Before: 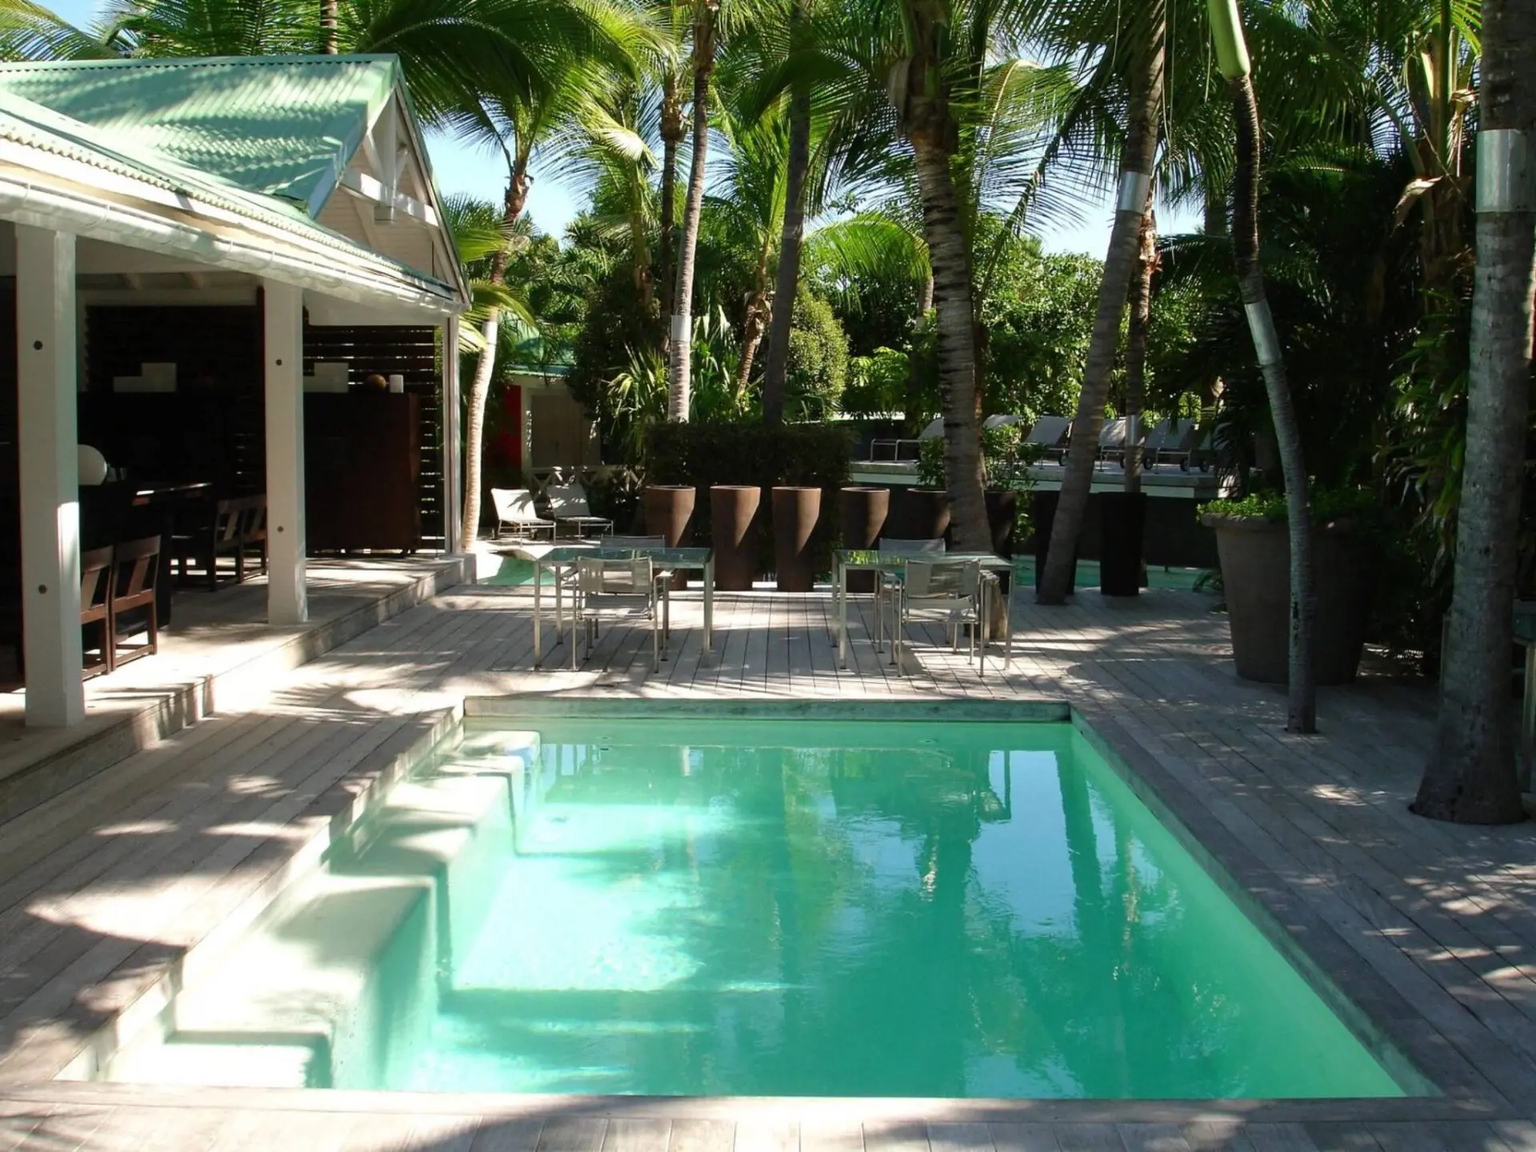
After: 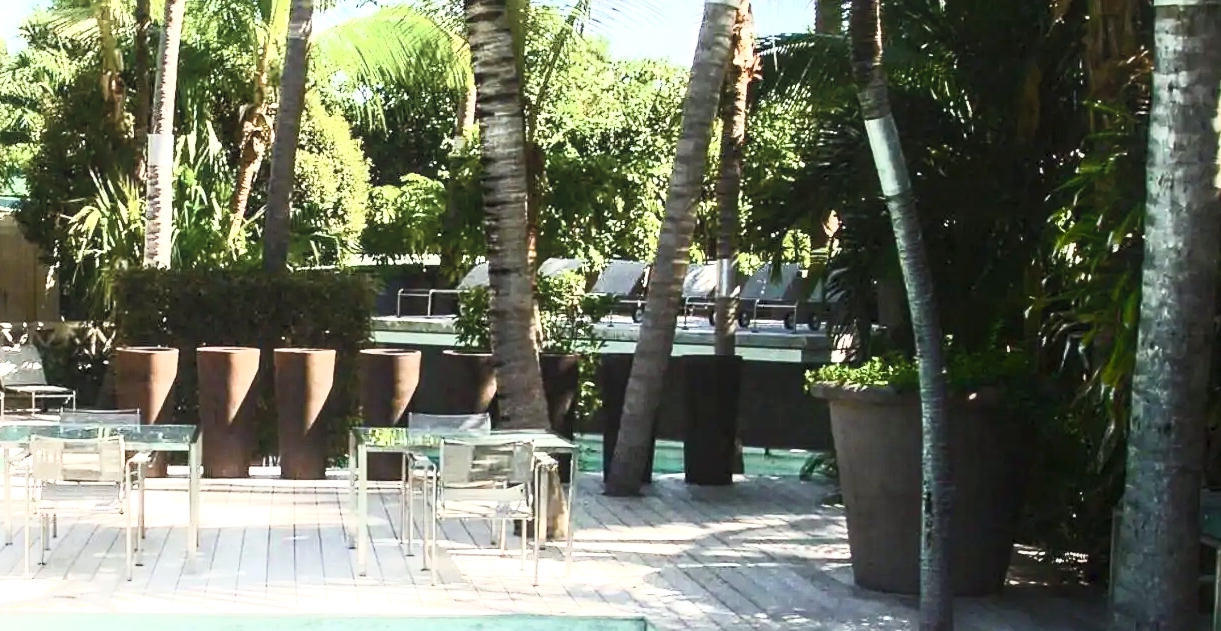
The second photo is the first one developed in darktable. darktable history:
exposure: exposure 1.2 EV, compensate highlight preservation false
crop: left 36.003%, top 18.096%, right 0.388%, bottom 38.08%
contrast brightness saturation: contrast 0.586, brightness 0.573, saturation -0.346
color balance rgb: shadows lift › chroma 3.166%, shadows lift › hue 281.72°, power › chroma 0.236%, power › hue 61.91°, perceptual saturation grading › global saturation 27.418%, perceptual saturation grading › highlights -28.199%, perceptual saturation grading › mid-tones 15.3%, perceptual saturation grading › shadows 33.005%, global vibrance 20%
sharpen: amount 0.21
shadows and highlights: shadows -56.09, highlights 85.4, soften with gaussian
local contrast: on, module defaults
